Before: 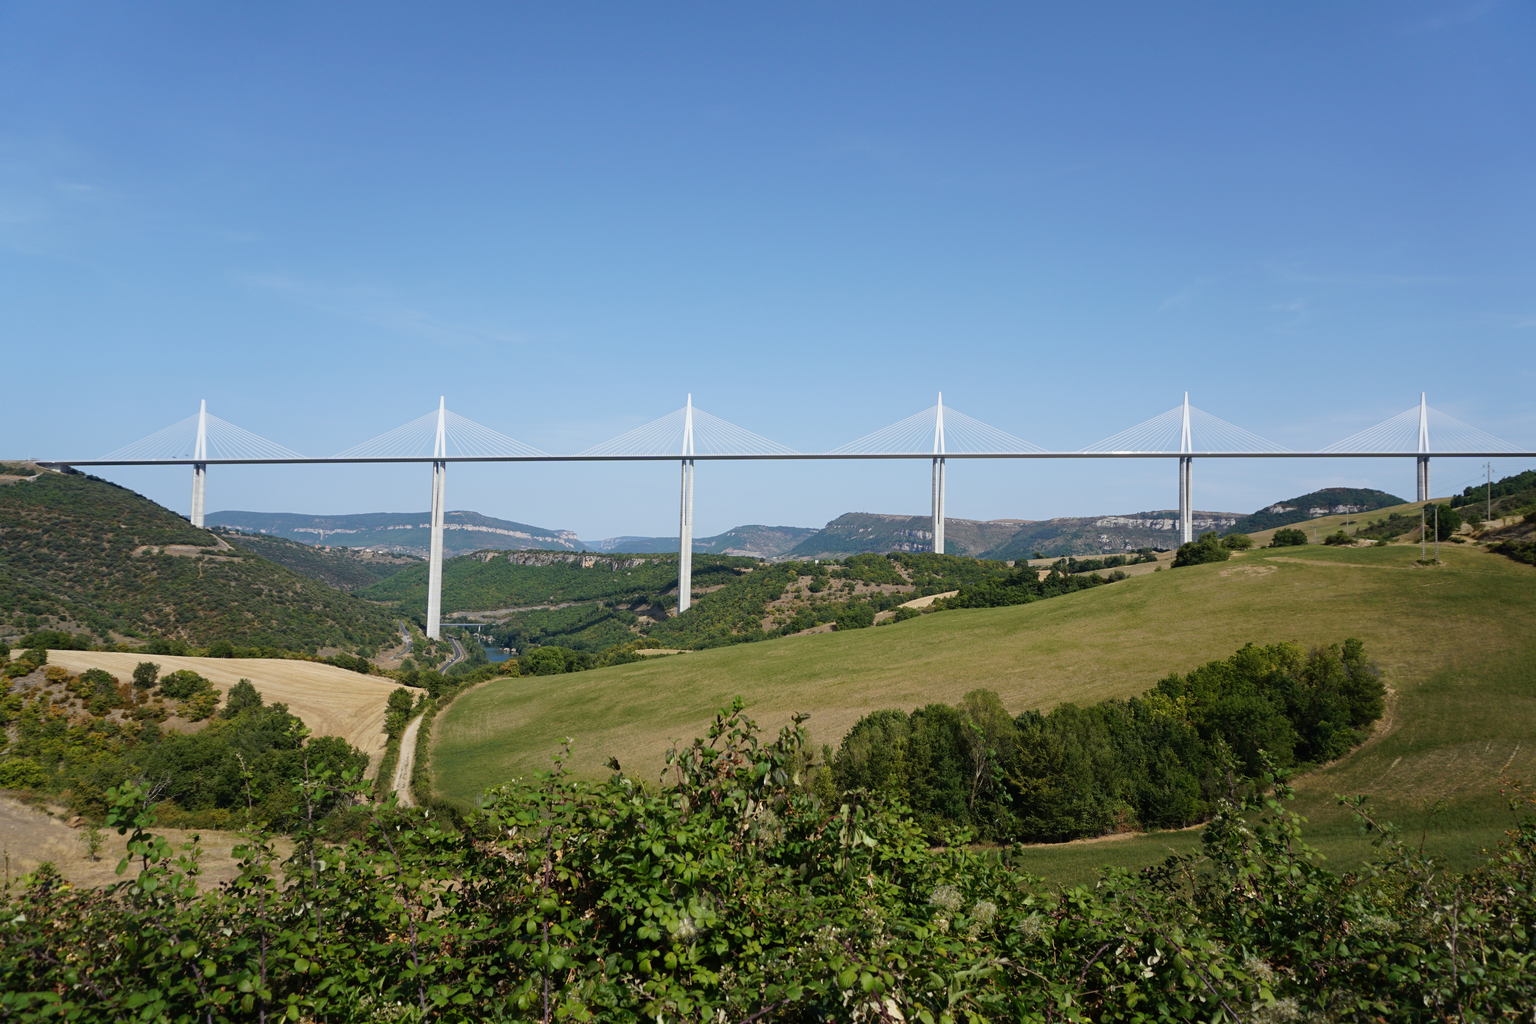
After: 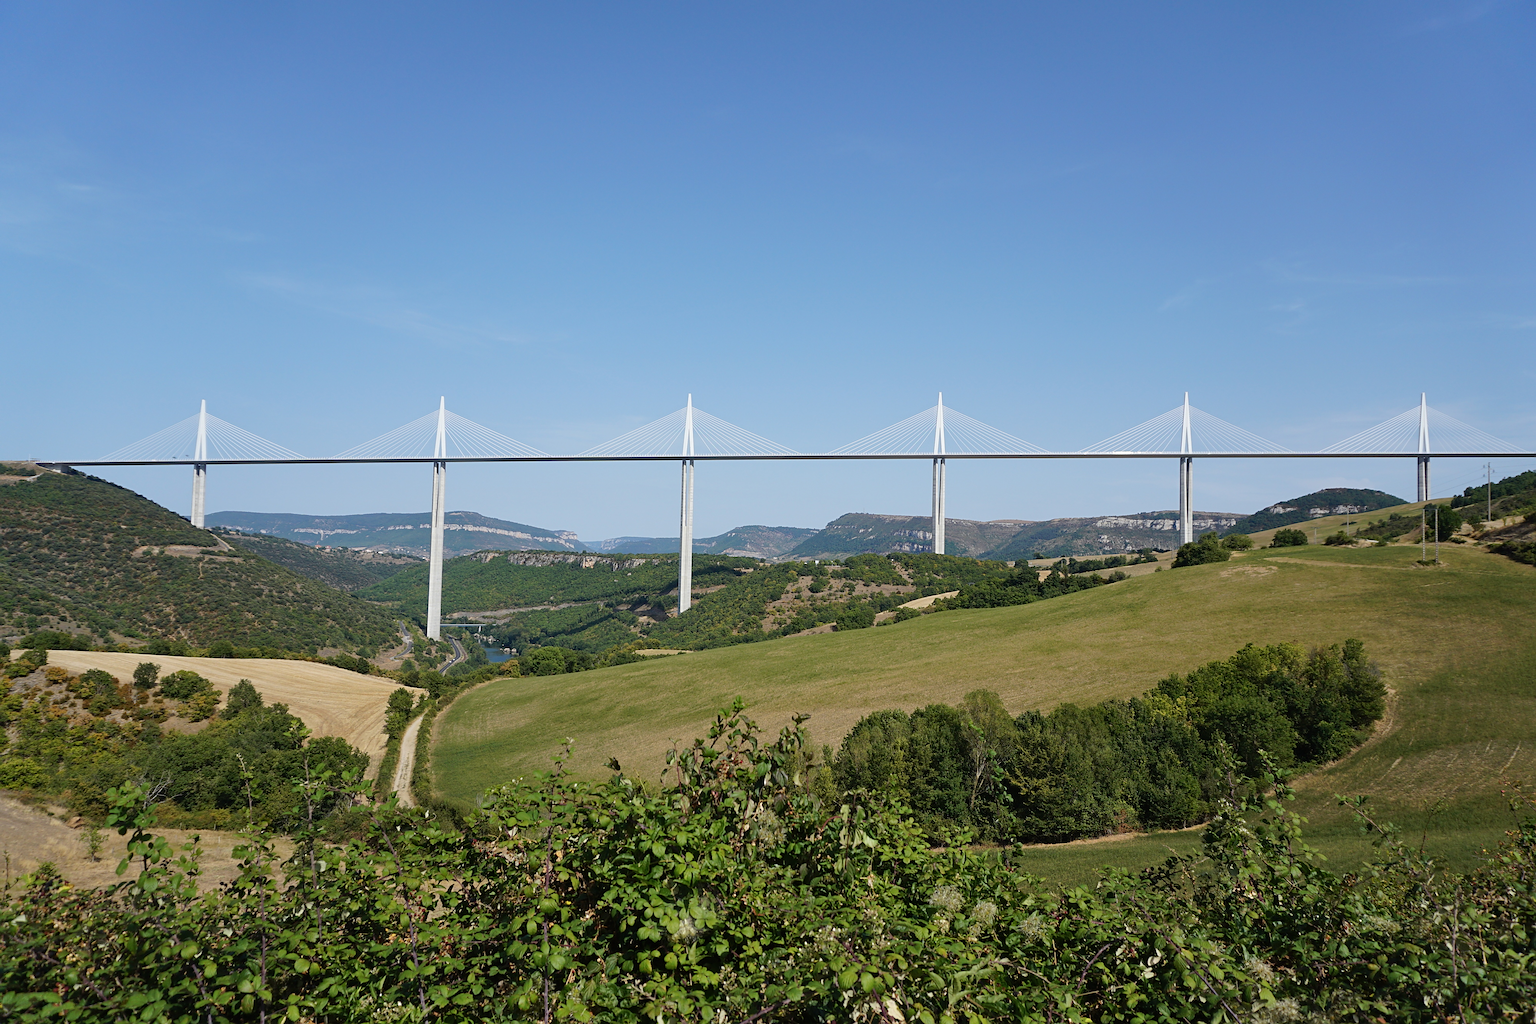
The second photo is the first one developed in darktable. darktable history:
shadows and highlights: shadows 36.6, highlights -28, soften with gaussian
sharpen: on, module defaults
